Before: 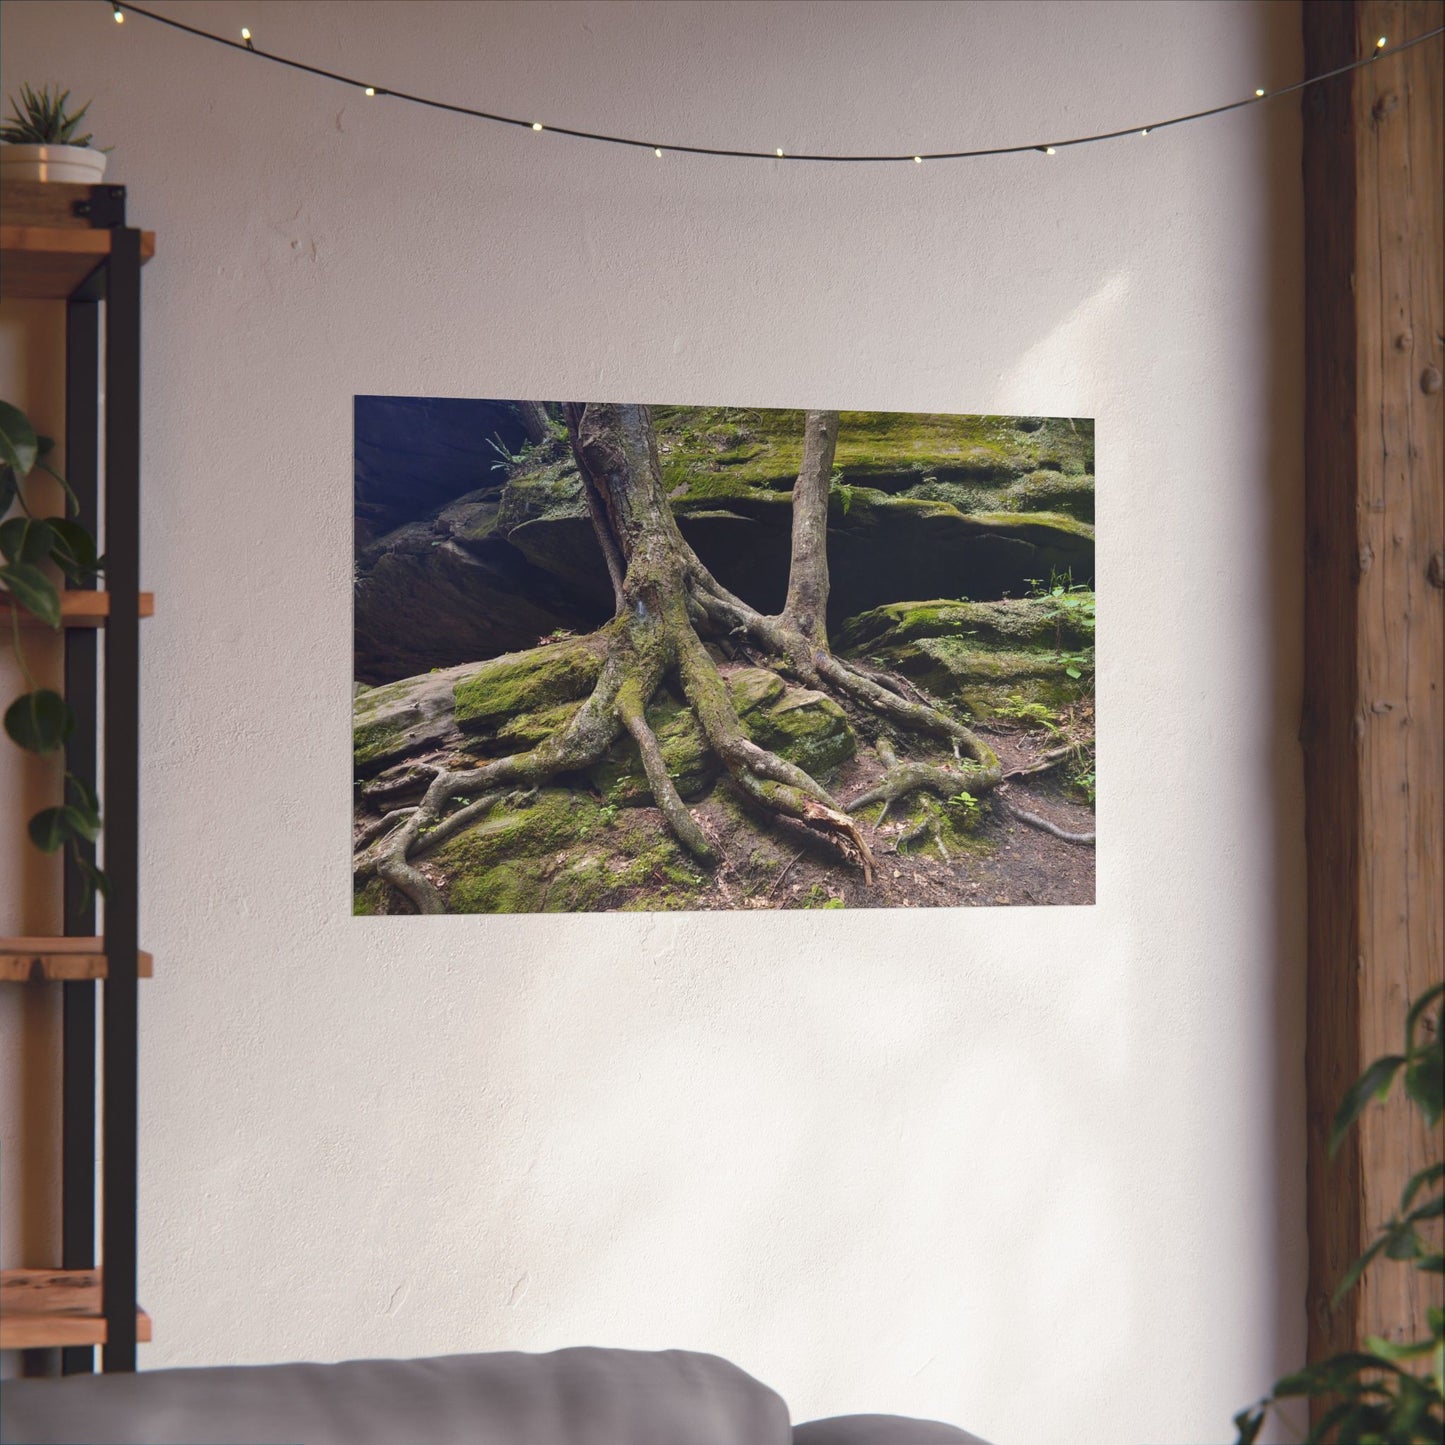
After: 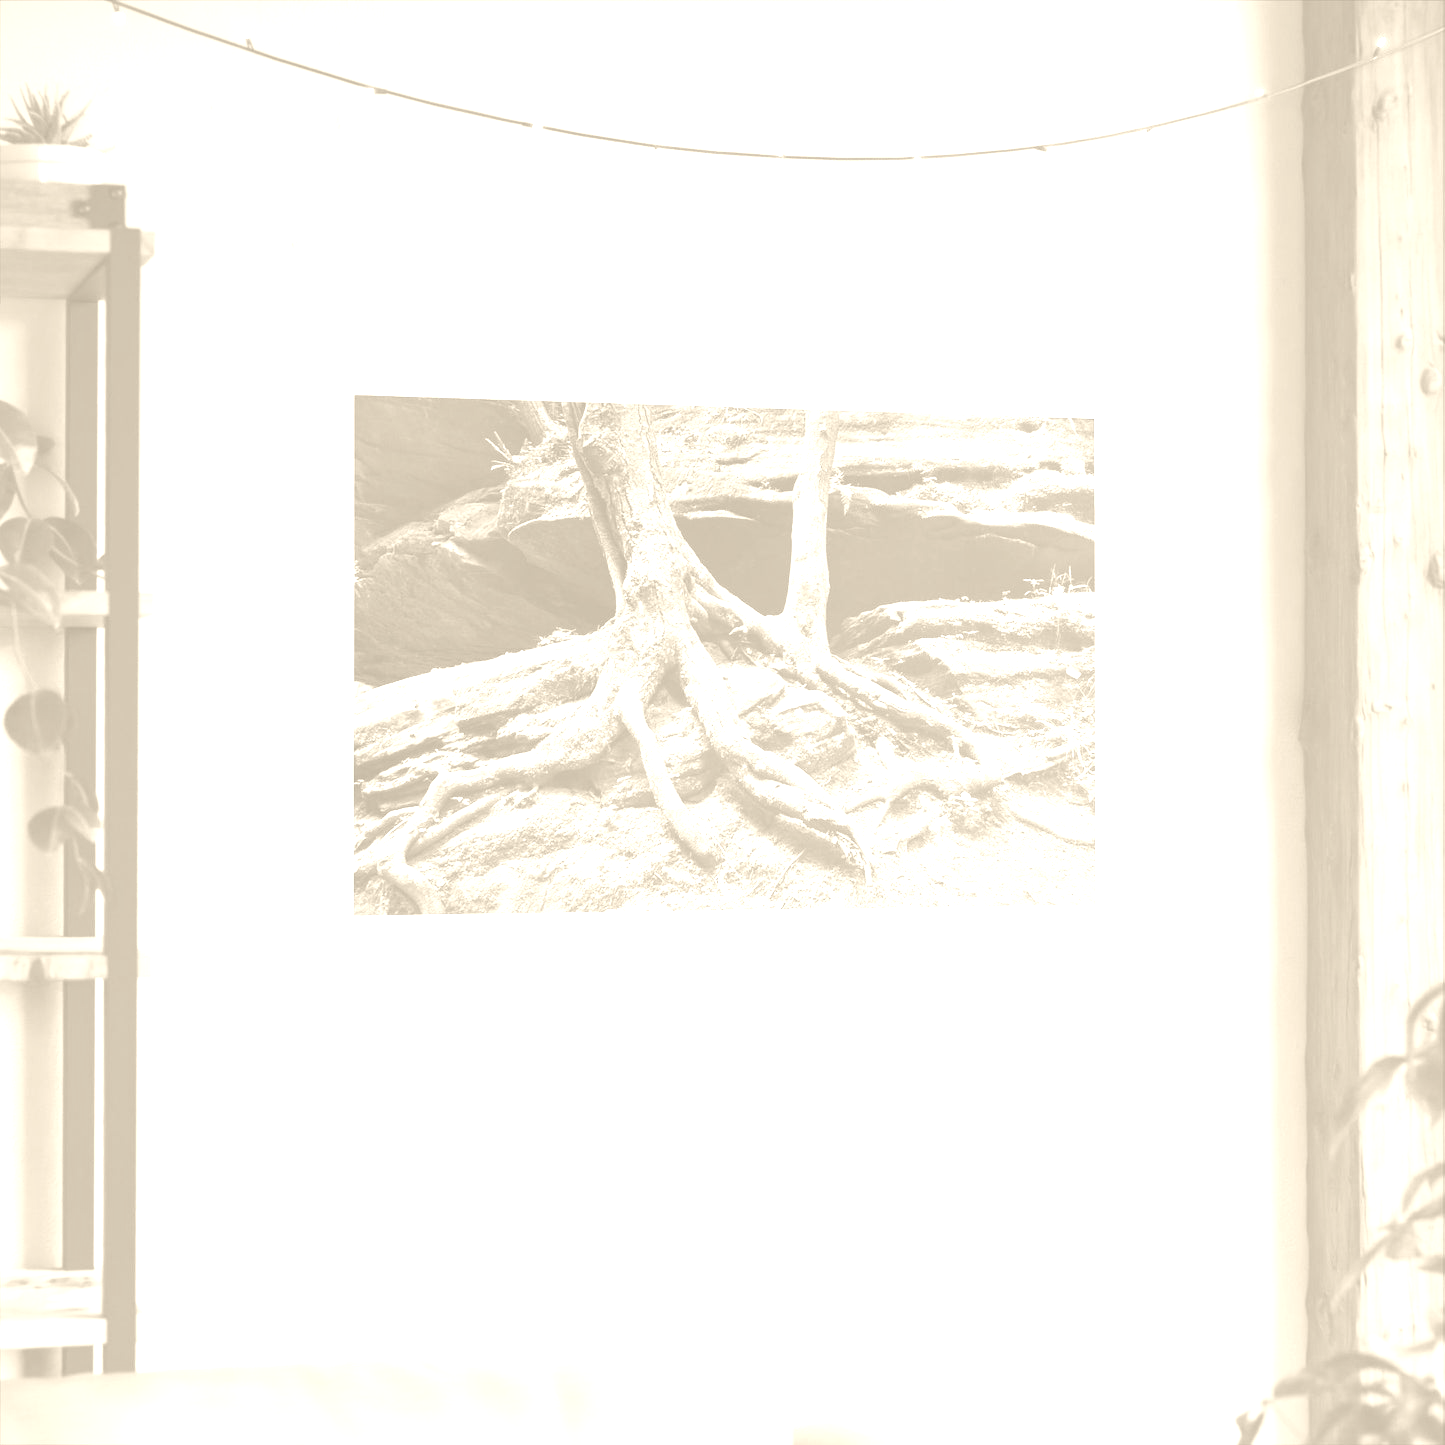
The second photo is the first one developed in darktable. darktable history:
exposure: black level correction 0, exposure 1.35 EV, compensate exposure bias true, compensate highlight preservation false
tone equalizer: -8 EV -0.417 EV, -7 EV -0.389 EV, -6 EV -0.333 EV, -5 EV -0.222 EV, -3 EV 0.222 EV, -2 EV 0.333 EV, -1 EV 0.389 EV, +0 EV 0.417 EV, edges refinement/feathering 500, mask exposure compensation -1.57 EV, preserve details no
colorize: hue 36°, saturation 71%, lightness 80.79%
